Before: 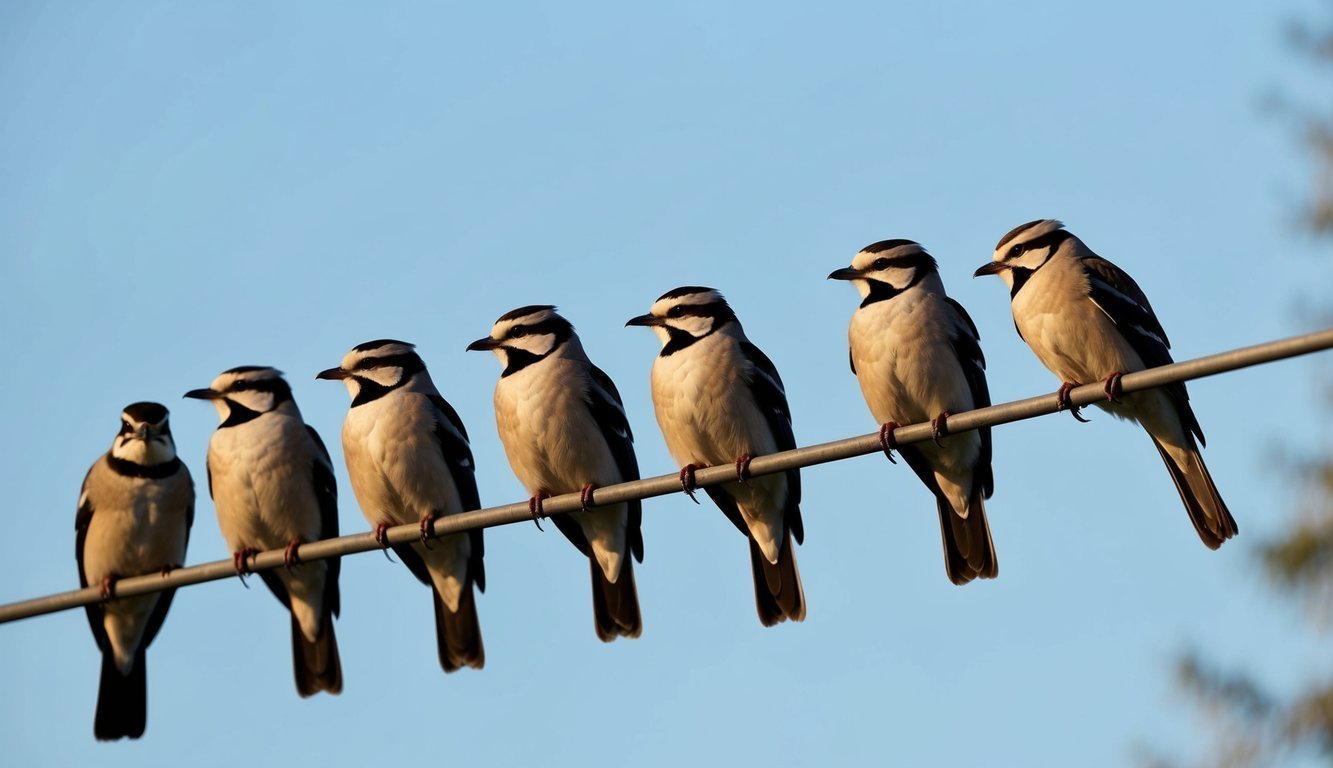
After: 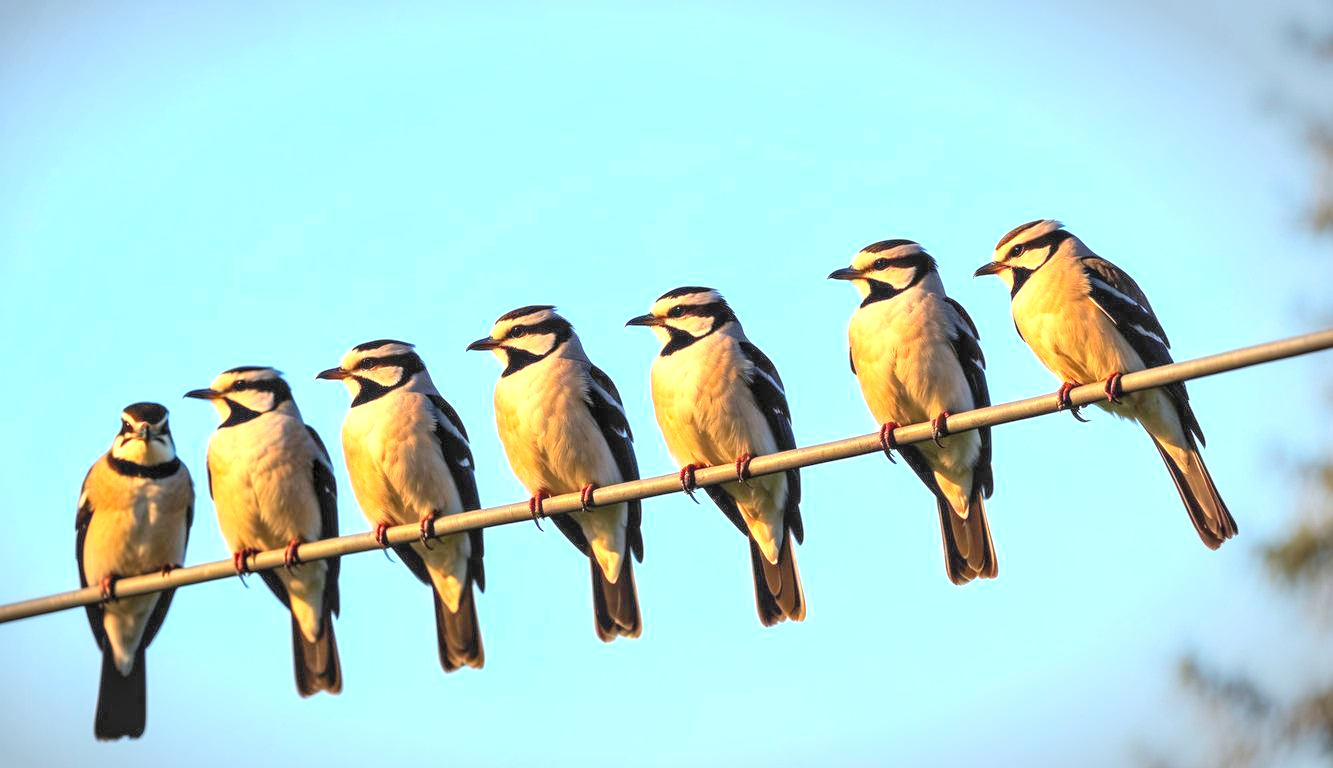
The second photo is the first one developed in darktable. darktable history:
vignetting: center (-0.12, -0.005), automatic ratio true
color correction: highlights b* -0.011, saturation 1.27
local contrast: highlights 63%, detail 143%, midtone range 0.421
contrast brightness saturation: contrast 0.101, brightness 0.314, saturation 0.143
exposure: black level correction 0, exposure 1.103 EV, compensate exposure bias true, compensate highlight preservation false
